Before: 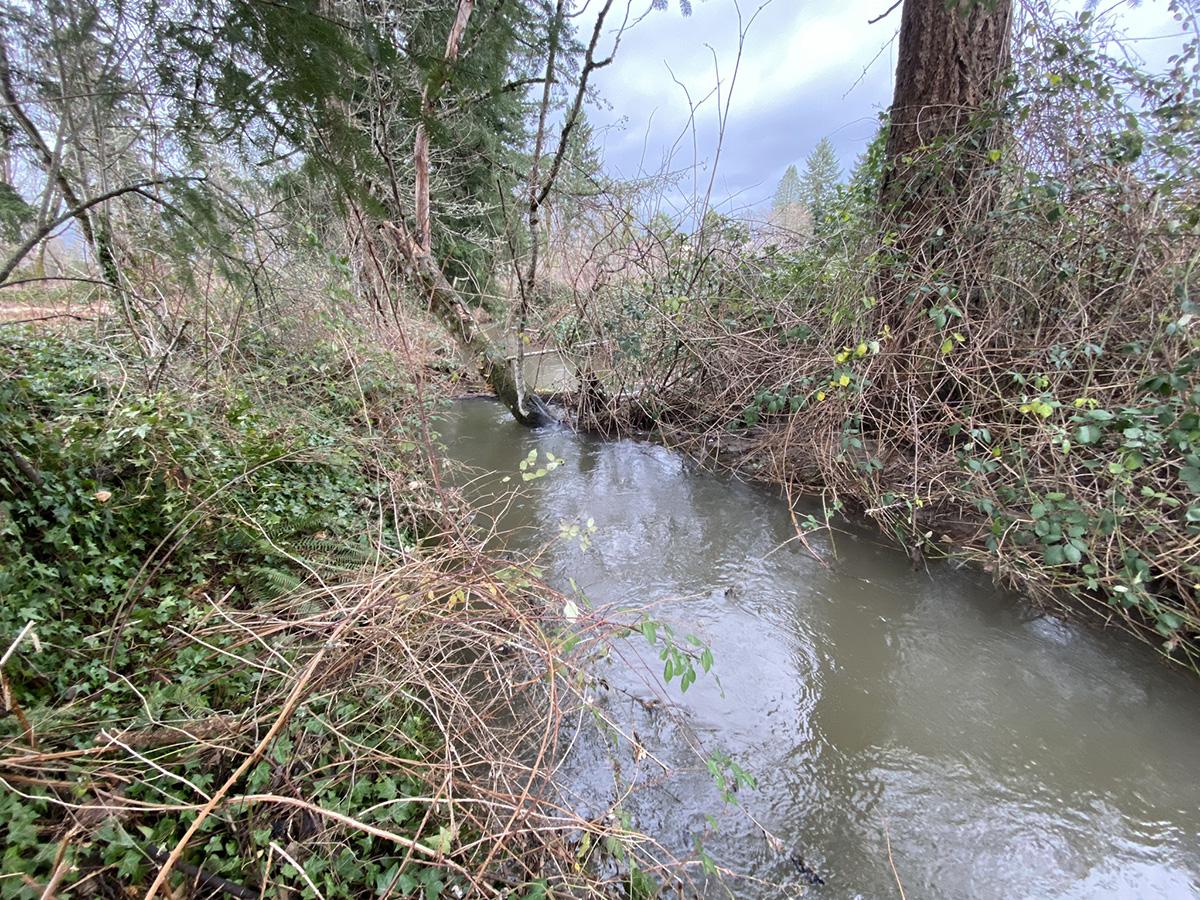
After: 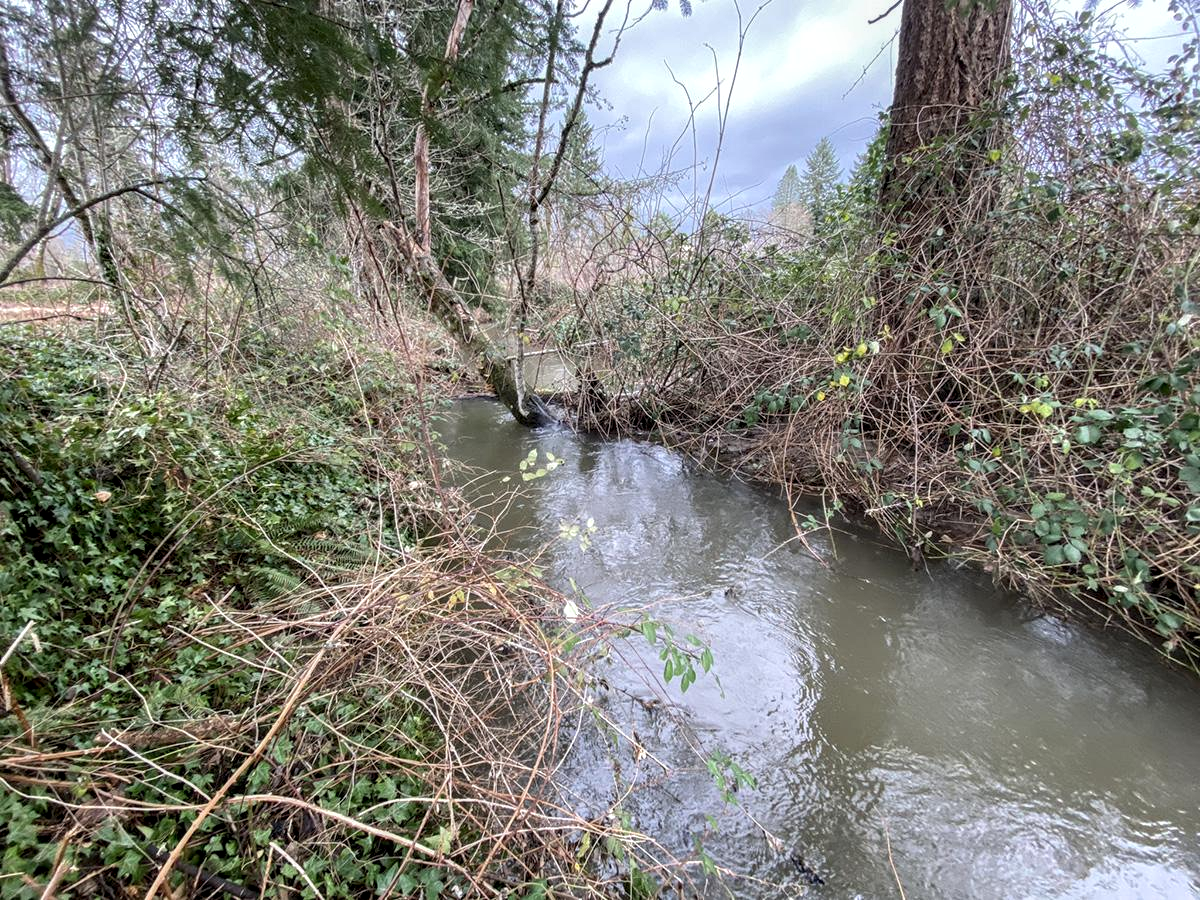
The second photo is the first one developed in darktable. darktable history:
local contrast: highlights 32%, detail 135%
